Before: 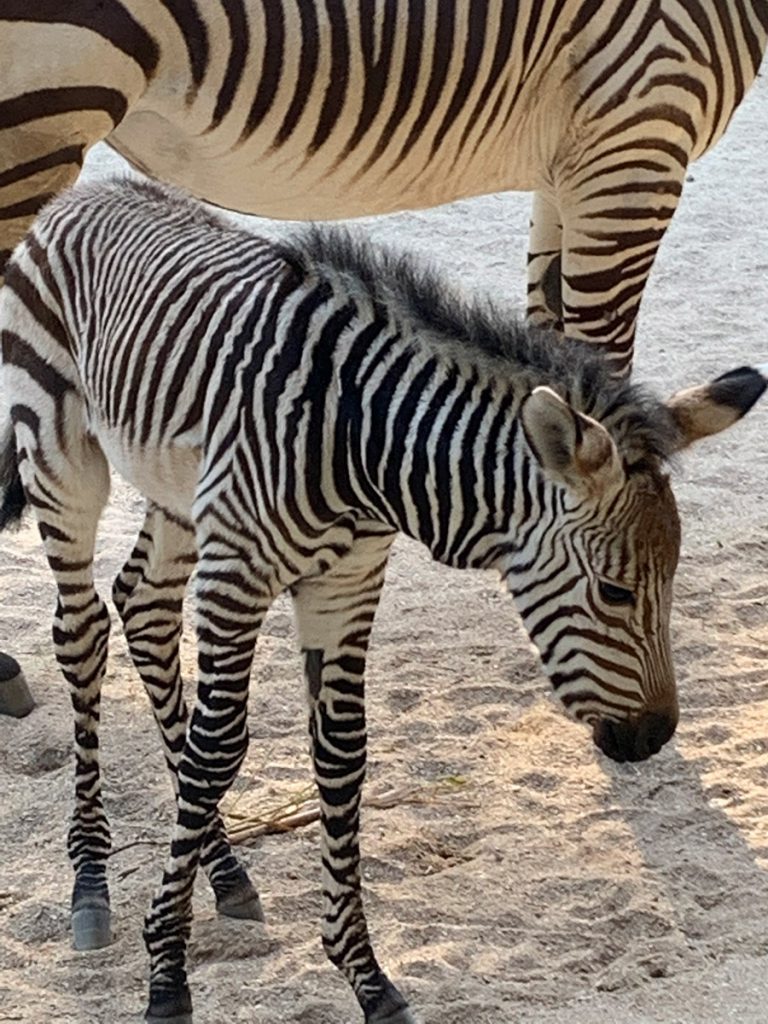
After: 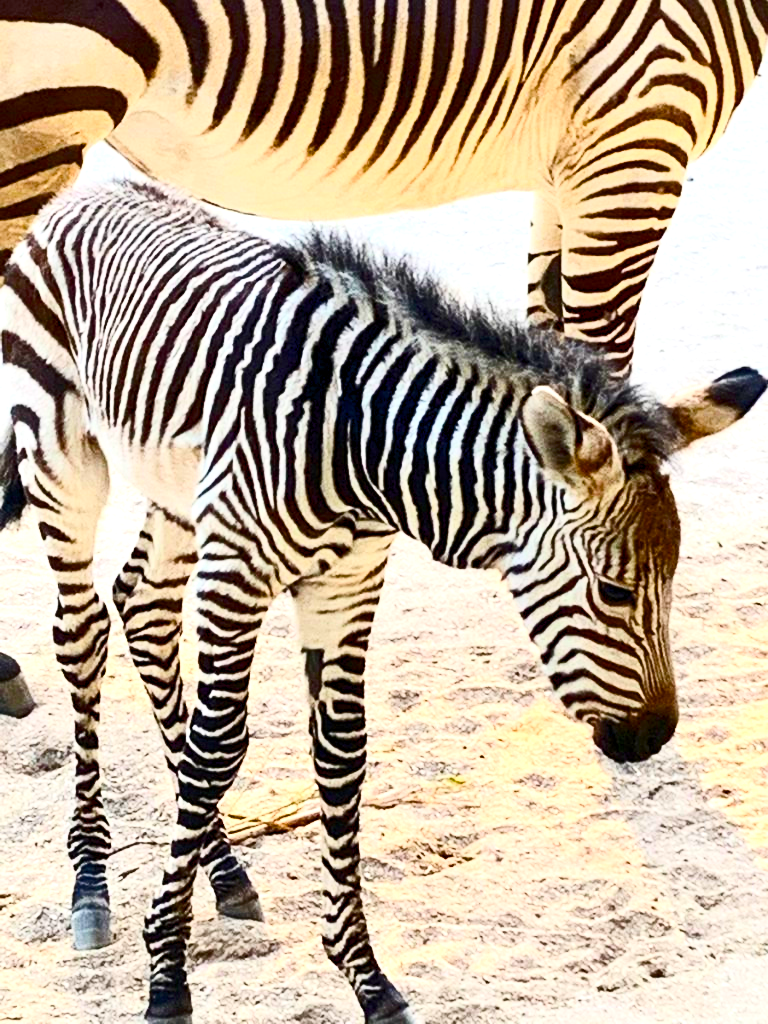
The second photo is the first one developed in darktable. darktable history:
white balance: emerald 1
exposure: black level correction 0.001, exposure 0.955 EV, compensate exposure bias true, compensate highlight preservation false
contrast brightness saturation: contrast 0.4, brightness 0.1, saturation 0.21
color balance rgb: perceptual saturation grading › global saturation 35%, perceptual saturation grading › highlights -25%, perceptual saturation grading › shadows 50%
